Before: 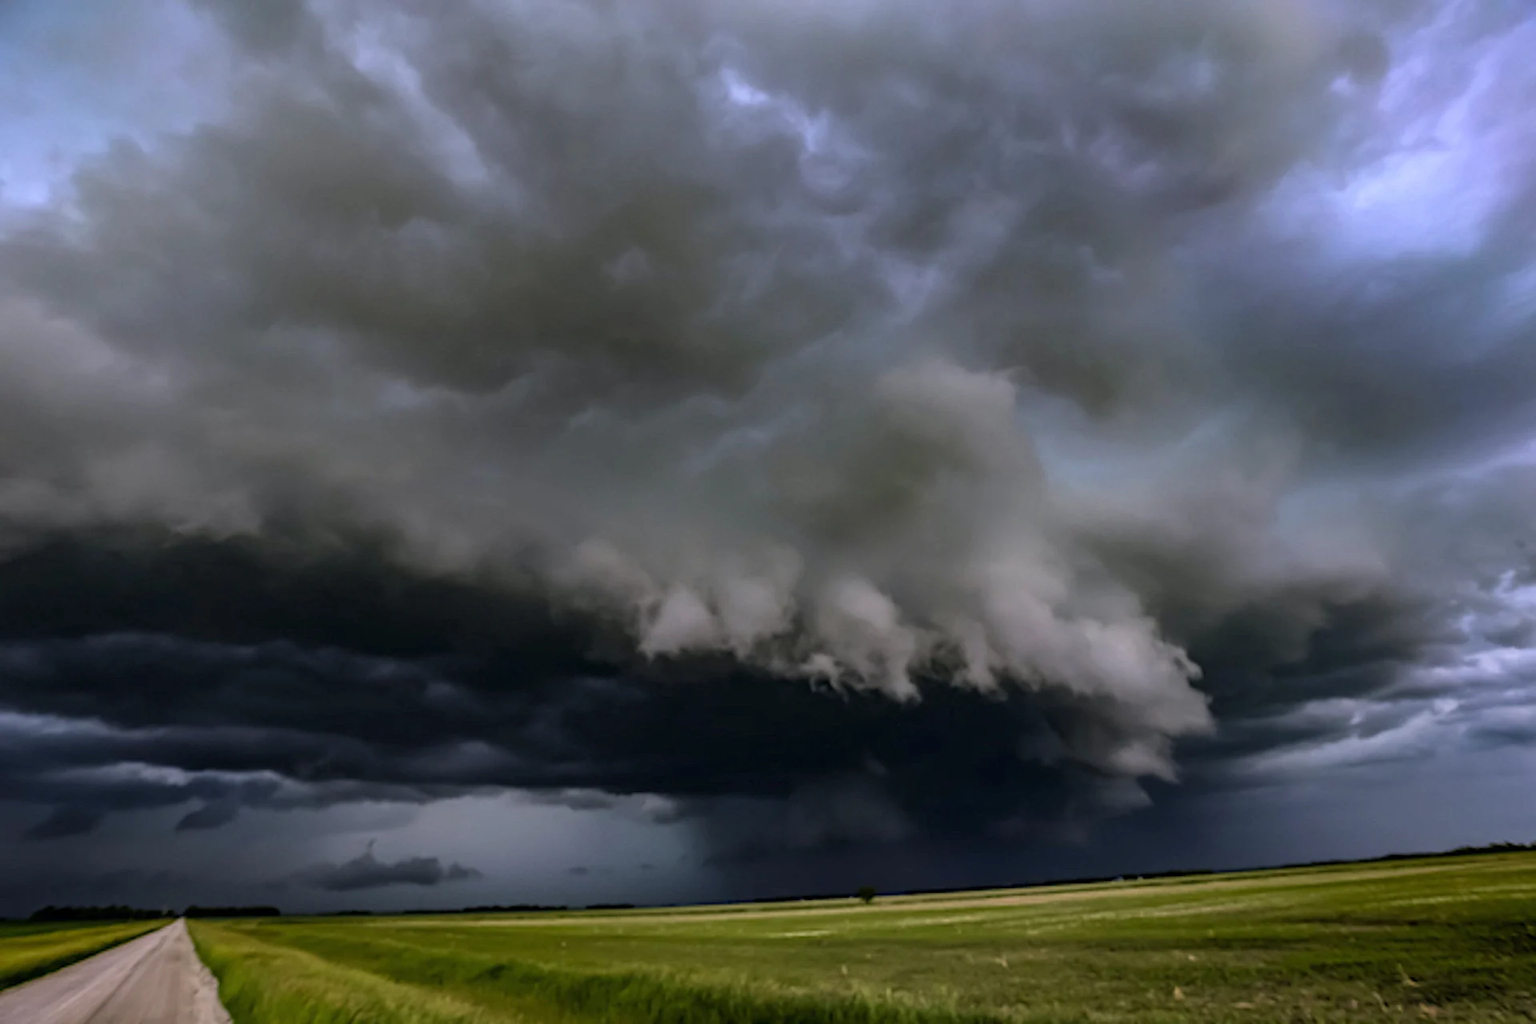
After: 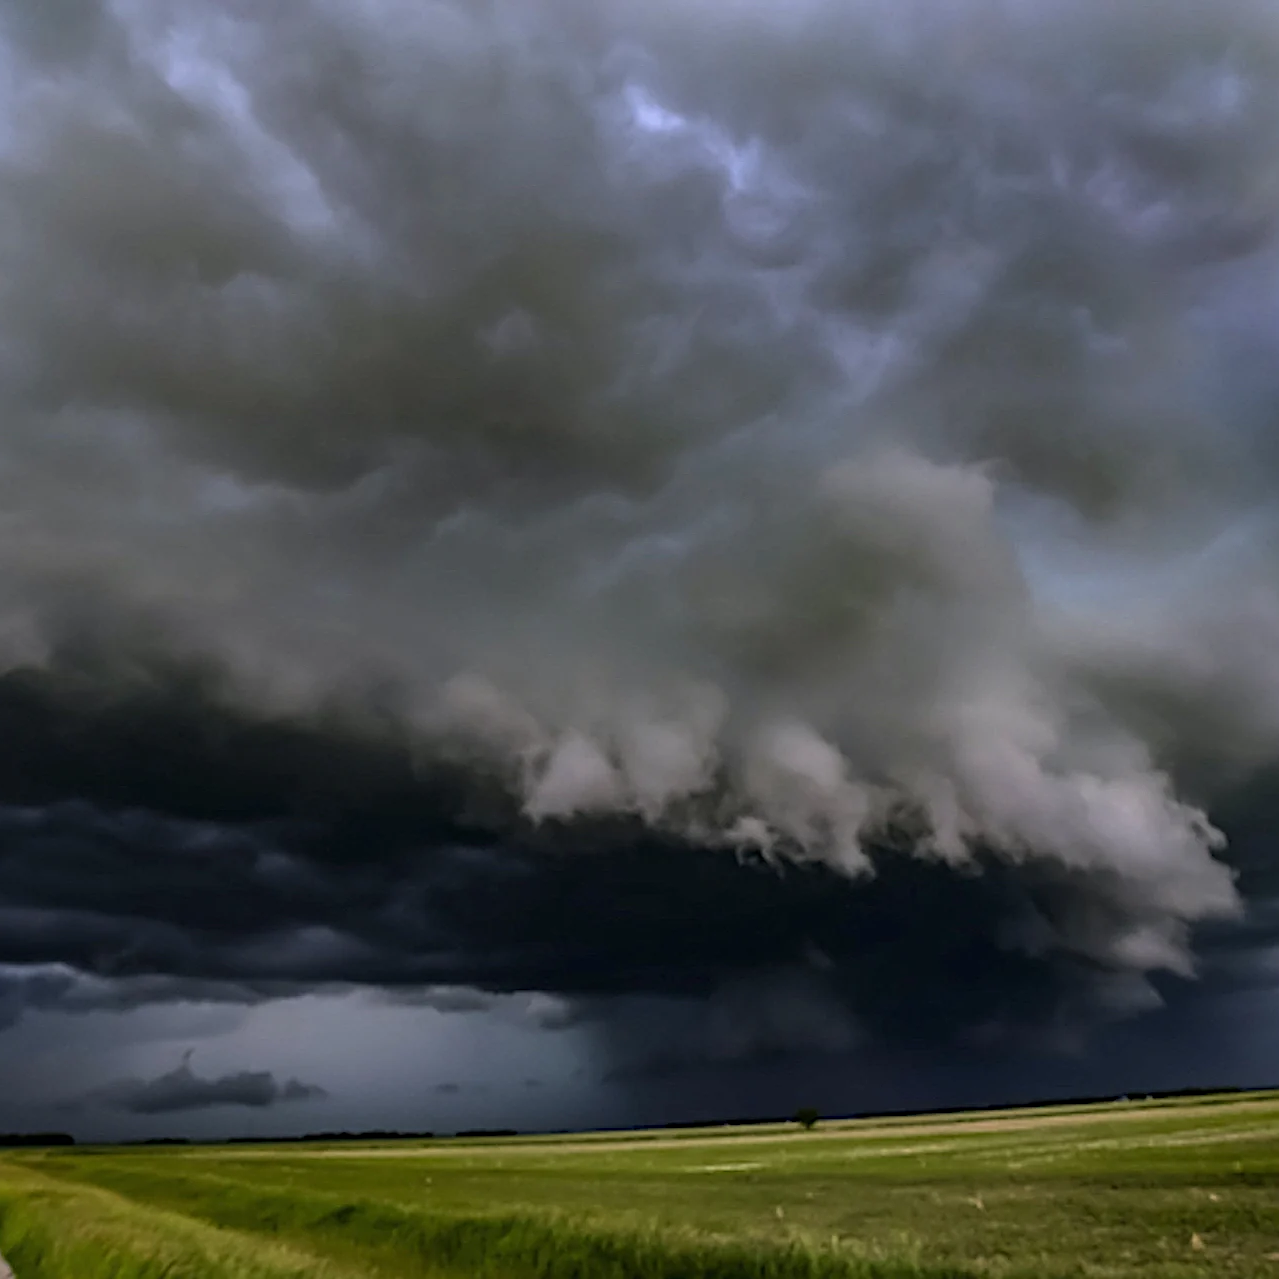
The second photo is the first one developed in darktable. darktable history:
tone equalizer: on, module defaults
crop and rotate: left 14.385%, right 18.948%
sharpen: on, module defaults
